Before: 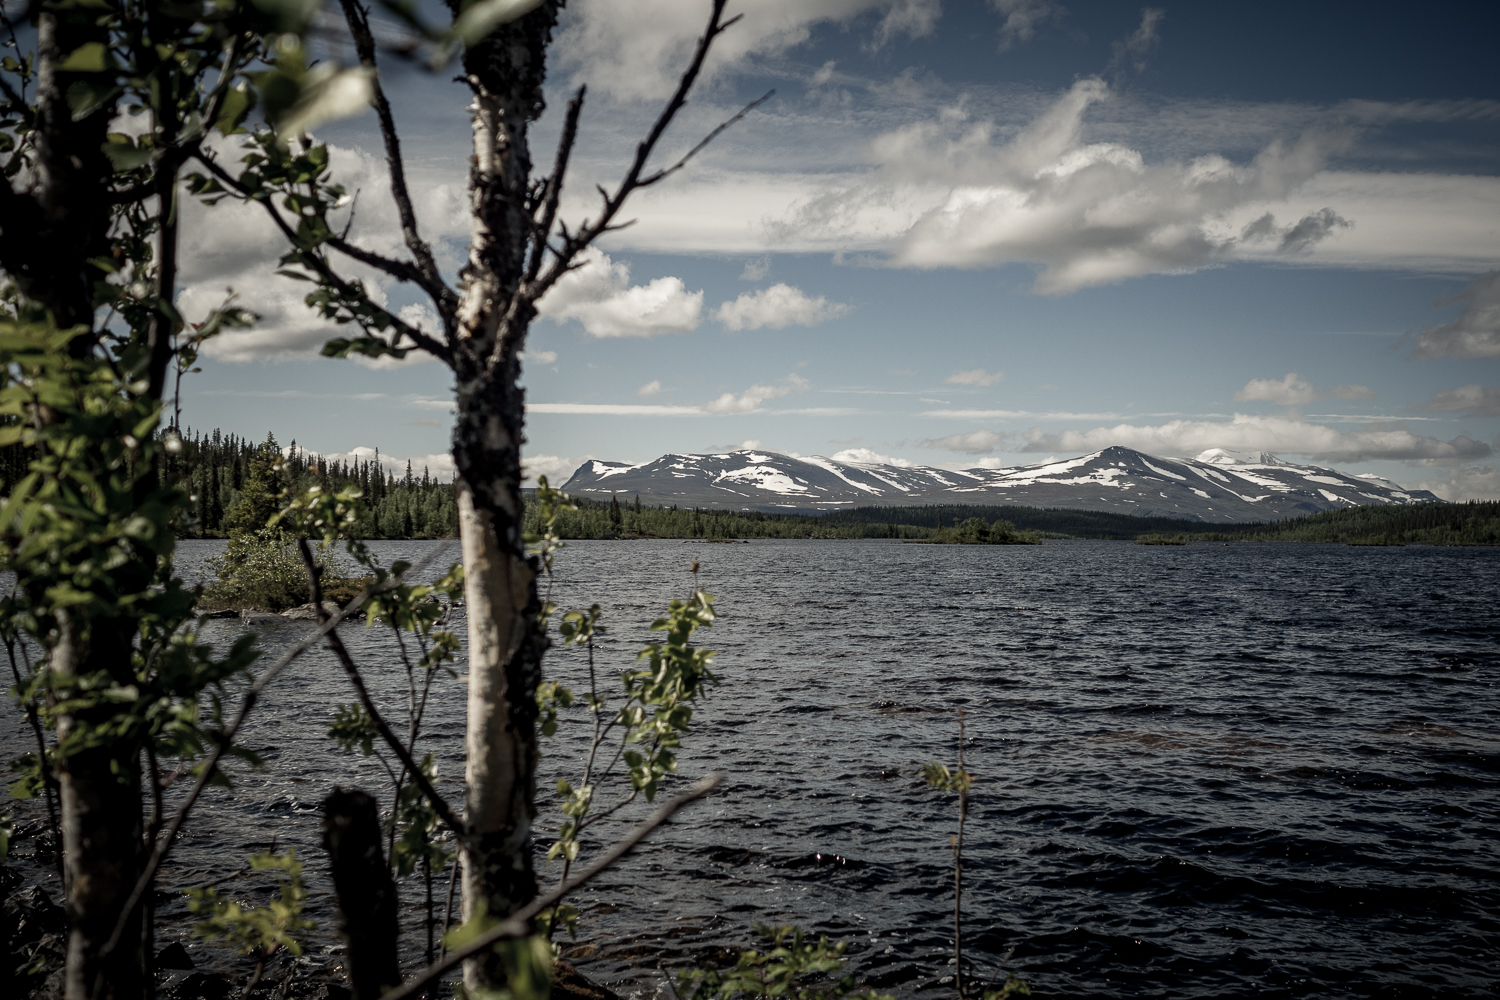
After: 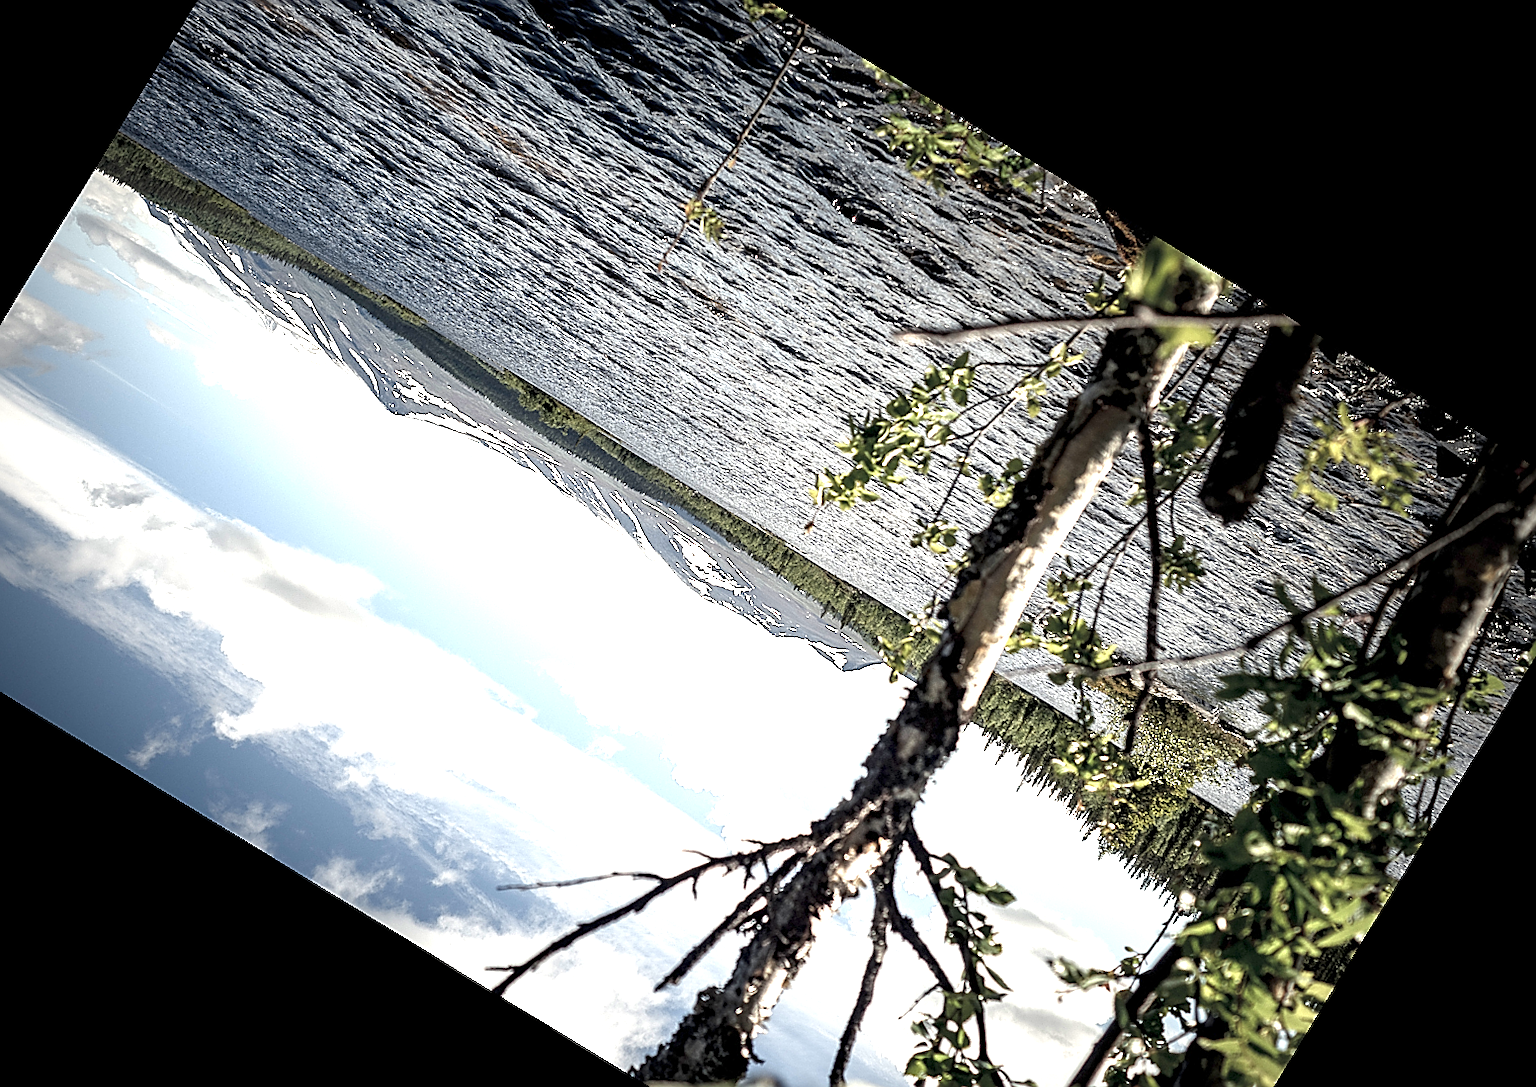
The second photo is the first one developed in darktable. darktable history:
sharpen: radius 1.4, amount 1.25, threshold 0.7
vignetting: fall-off radius 93.87%
crop and rotate: angle 148.68°, left 9.111%, top 15.603%, right 4.588%, bottom 17.041%
exposure: exposure 2 EV, compensate highlight preservation false
